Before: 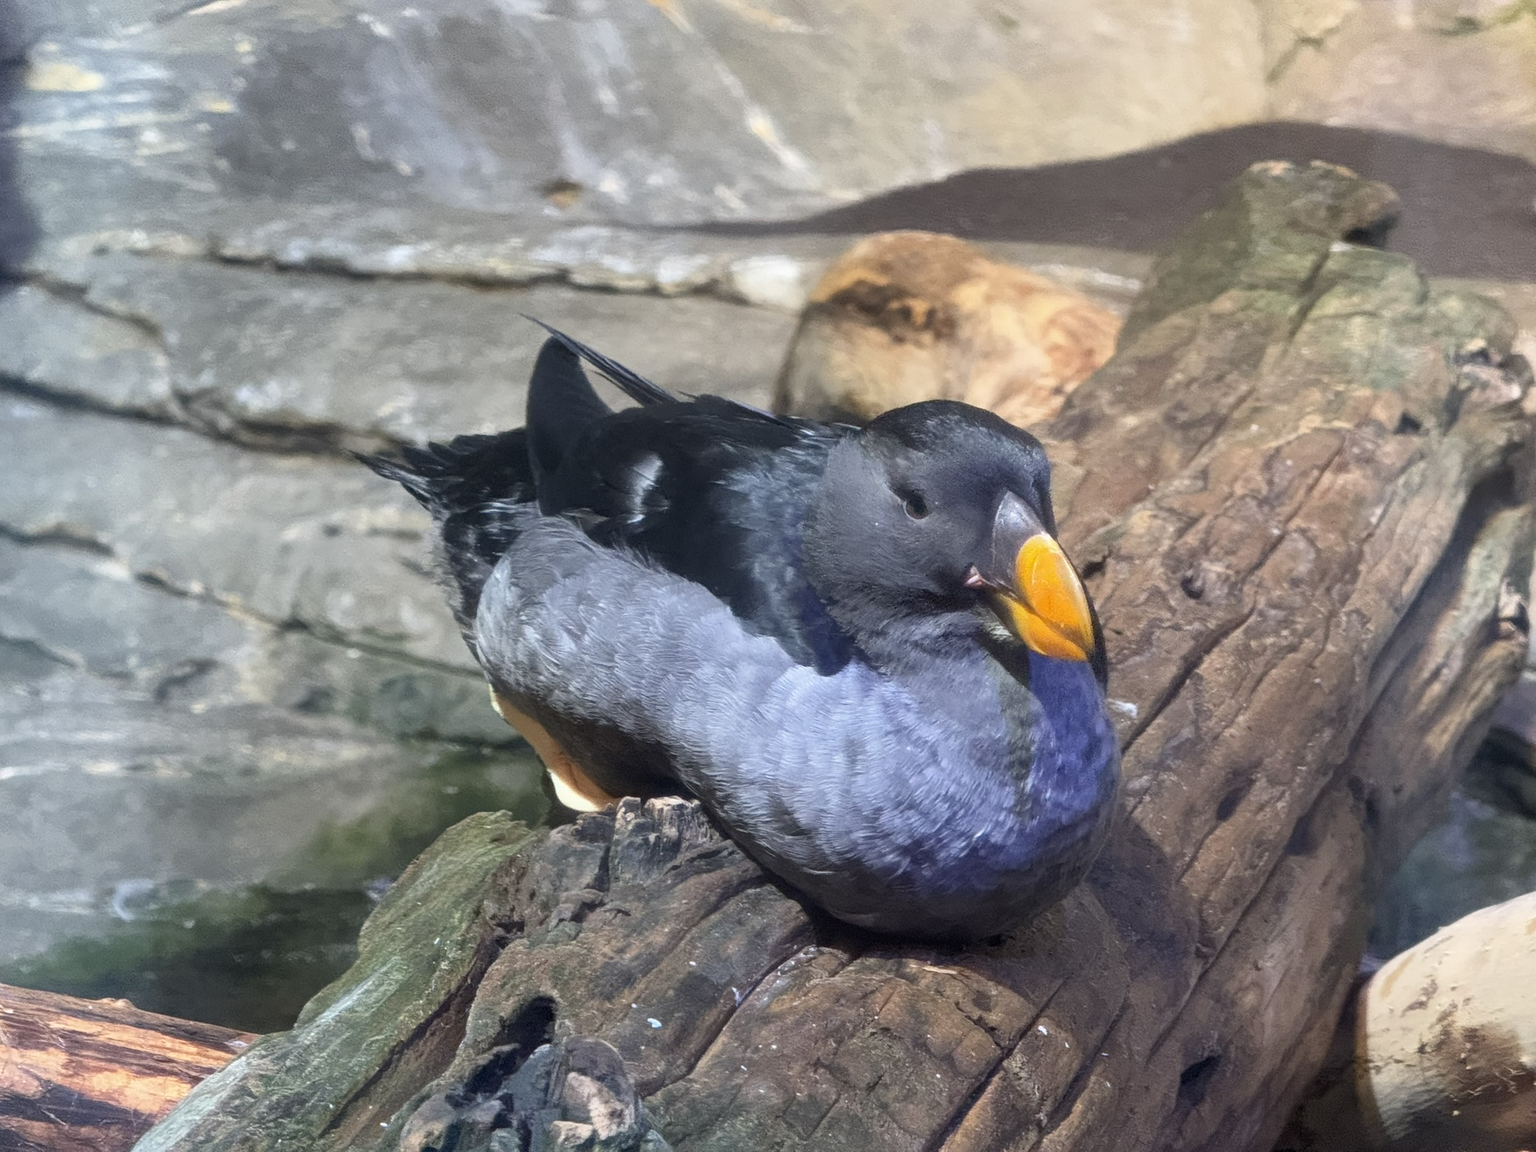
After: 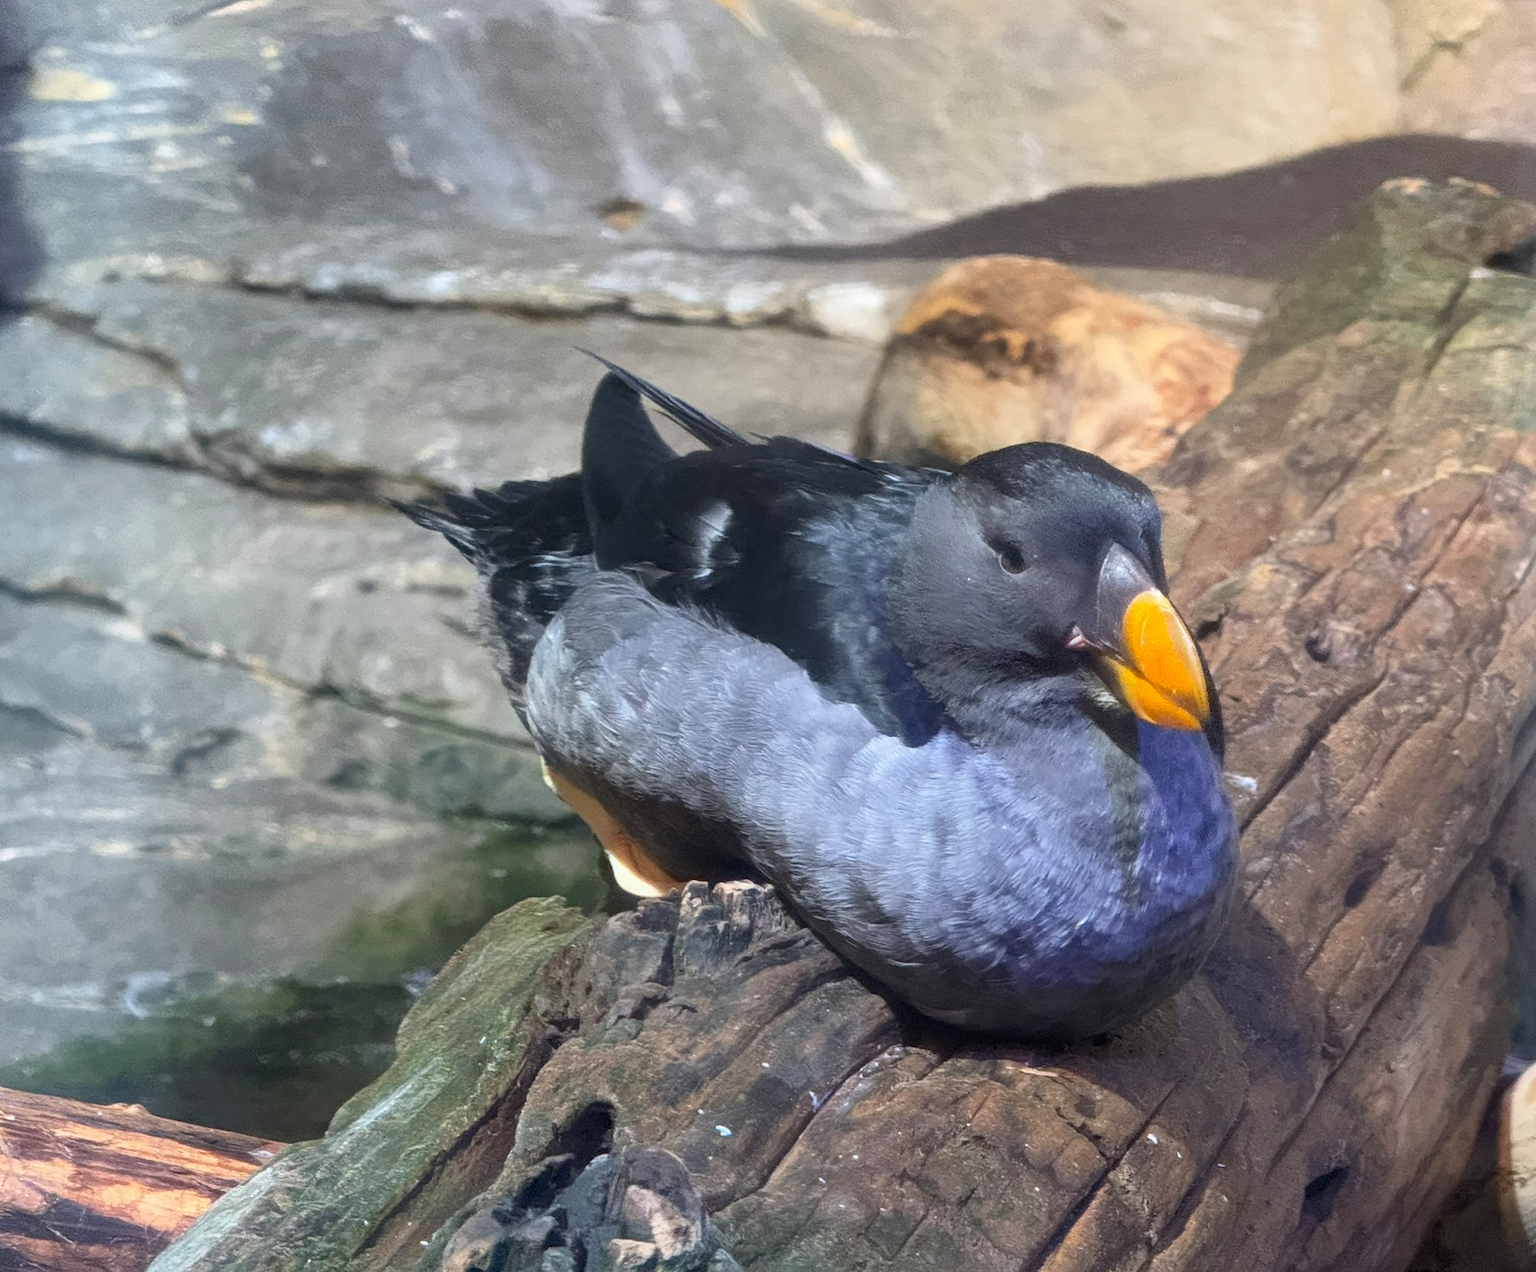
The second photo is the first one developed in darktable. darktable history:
crop: right 9.499%, bottom 0.023%
